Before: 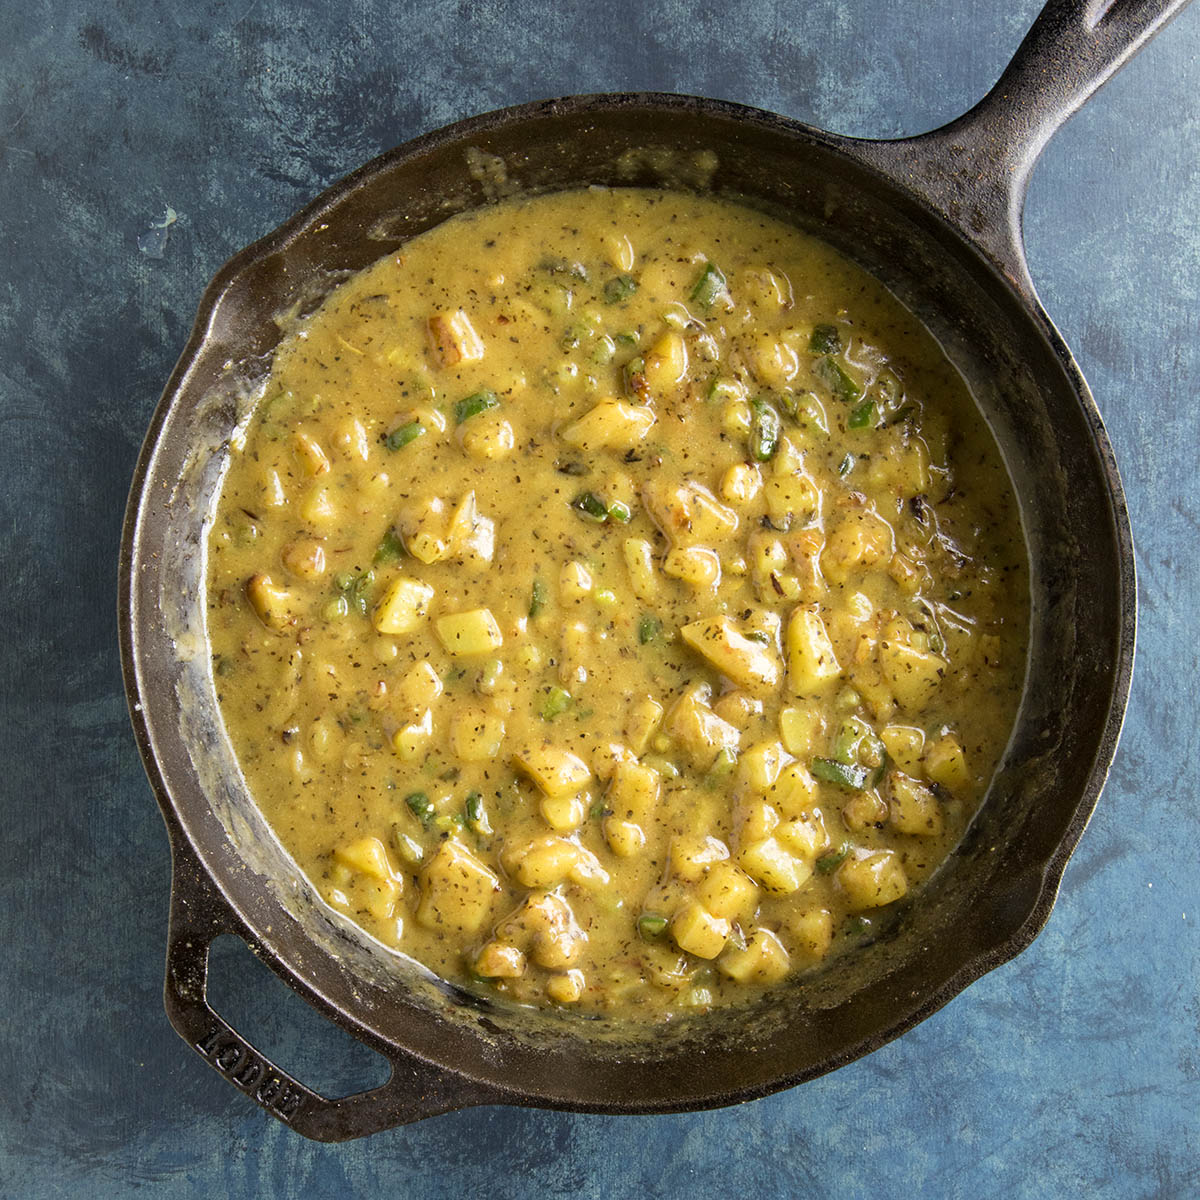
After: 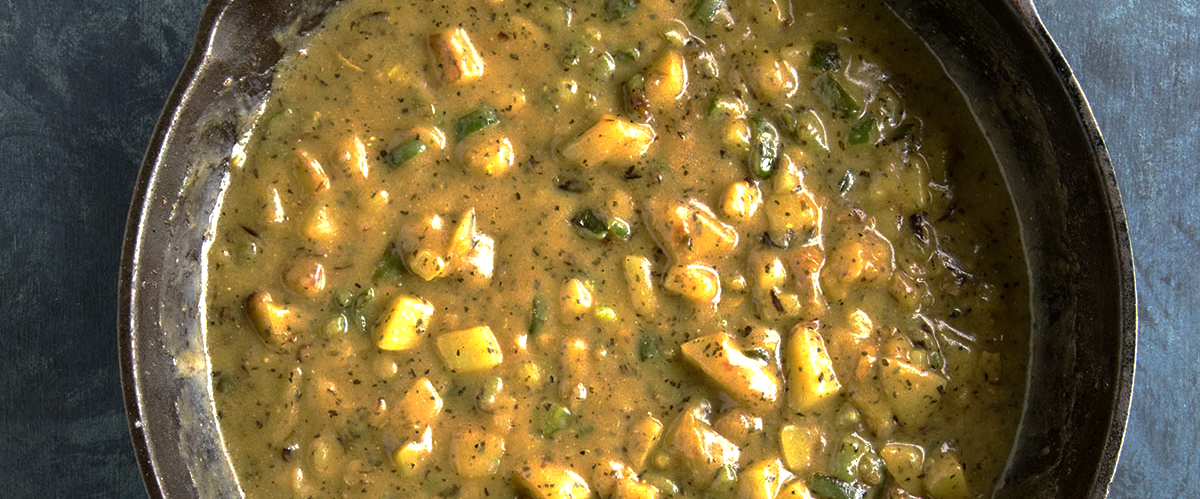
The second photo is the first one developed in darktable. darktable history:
crop and rotate: top 23.619%, bottom 34.749%
base curve: curves: ch0 [(0, 0) (0.841, 0.609) (1, 1)], preserve colors none
tone equalizer: -8 EV -0.43 EV, -7 EV -0.365 EV, -6 EV -0.356 EV, -5 EV -0.232 EV, -3 EV 0.197 EV, -2 EV 0.362 EV, -1 EV 0.382 EV, +0 EV 0.428 EV, edges refinement/feathering 500, mask exposure compensation -1.57 EV, preserve details no
